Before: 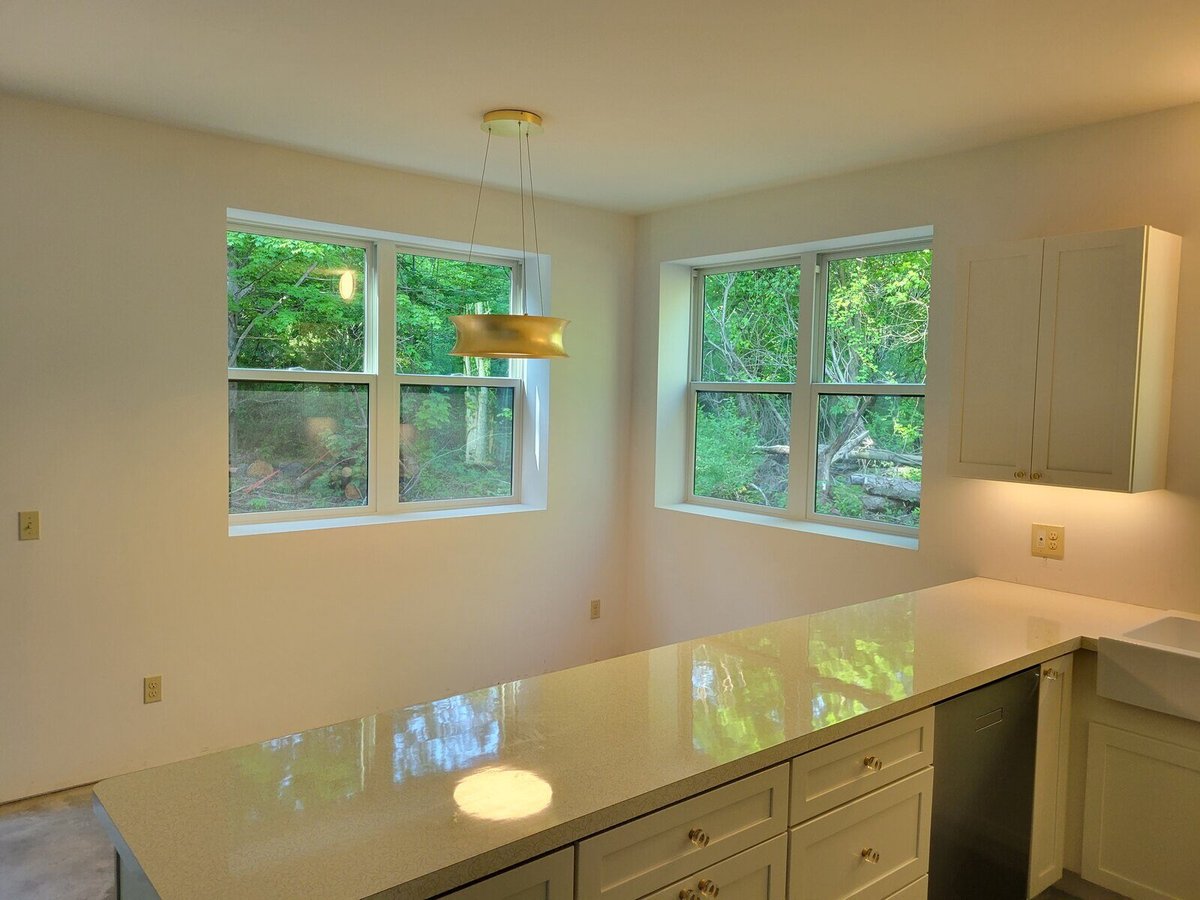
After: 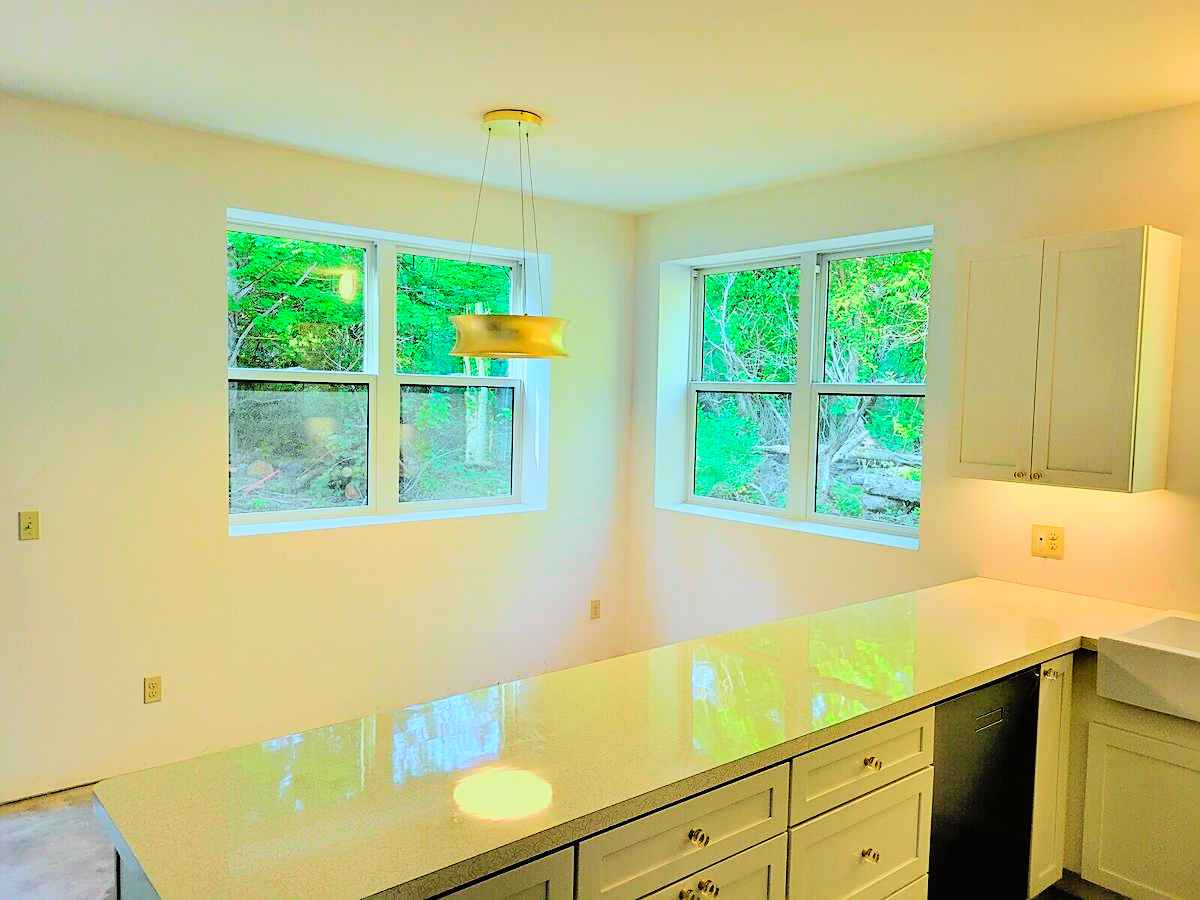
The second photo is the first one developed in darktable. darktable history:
white balance: red 0.924, blue 1.095
contrast brightness saturation: contrast 0.07, brightness 0.18, saturation 0.4
sharpen: on, module defaults
tone curve: curves: ch0 [(0, 0.005) (0.103, 0.097) (0.18, 0.22) (0.4, 0.485) (0.5, 0.612) (0.668, 0.787) (0.823, 0.894) (1, 0.971)]; ch1 [(0, 0) (0.172, 0.123) (0.324, 0.253) (0.396, 0.388) (0.478, 0.461) (0.499, 0.498) (0.522, 0.528) (0.609, 0.686) (0.704, 0.818) (1, 1)]; ch2 [(0, 0) (0.411, 0.424) (0.496, 0.501) (0.515, 0.514) (0.555, 0.585) (0.641, 0.69) (1, 1)], color space Lab, independent channels, preserve colors none
filmic rgb: black relative exposure -3.86 EV, white relative exposure 3.48 EV, hardness 2.63, contrast 1.103
color balance rgb: on, module defaults
